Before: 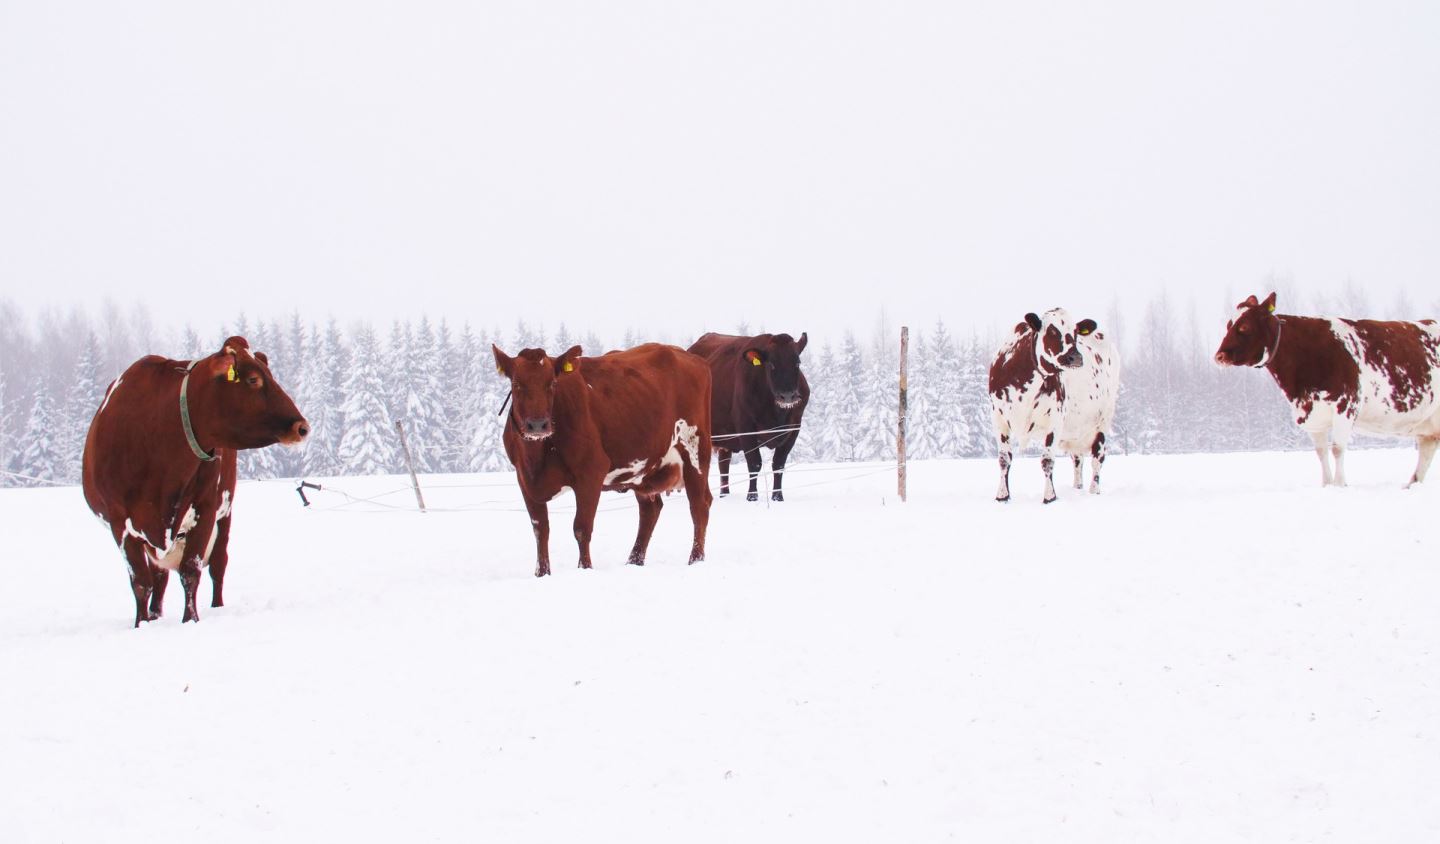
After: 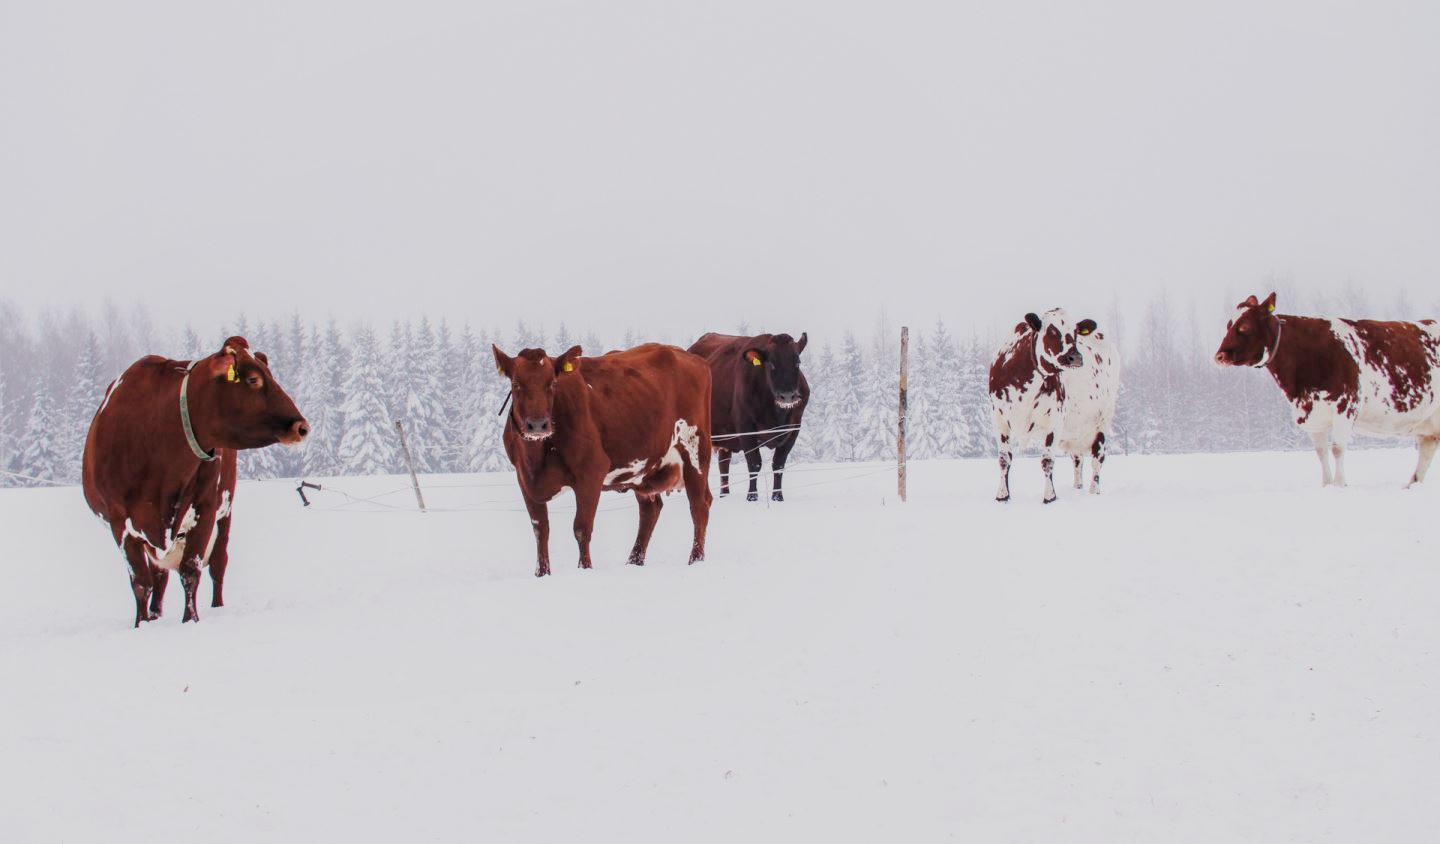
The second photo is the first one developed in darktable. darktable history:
filmic rgb: hardness 4.17
local contrast: detail 130%
